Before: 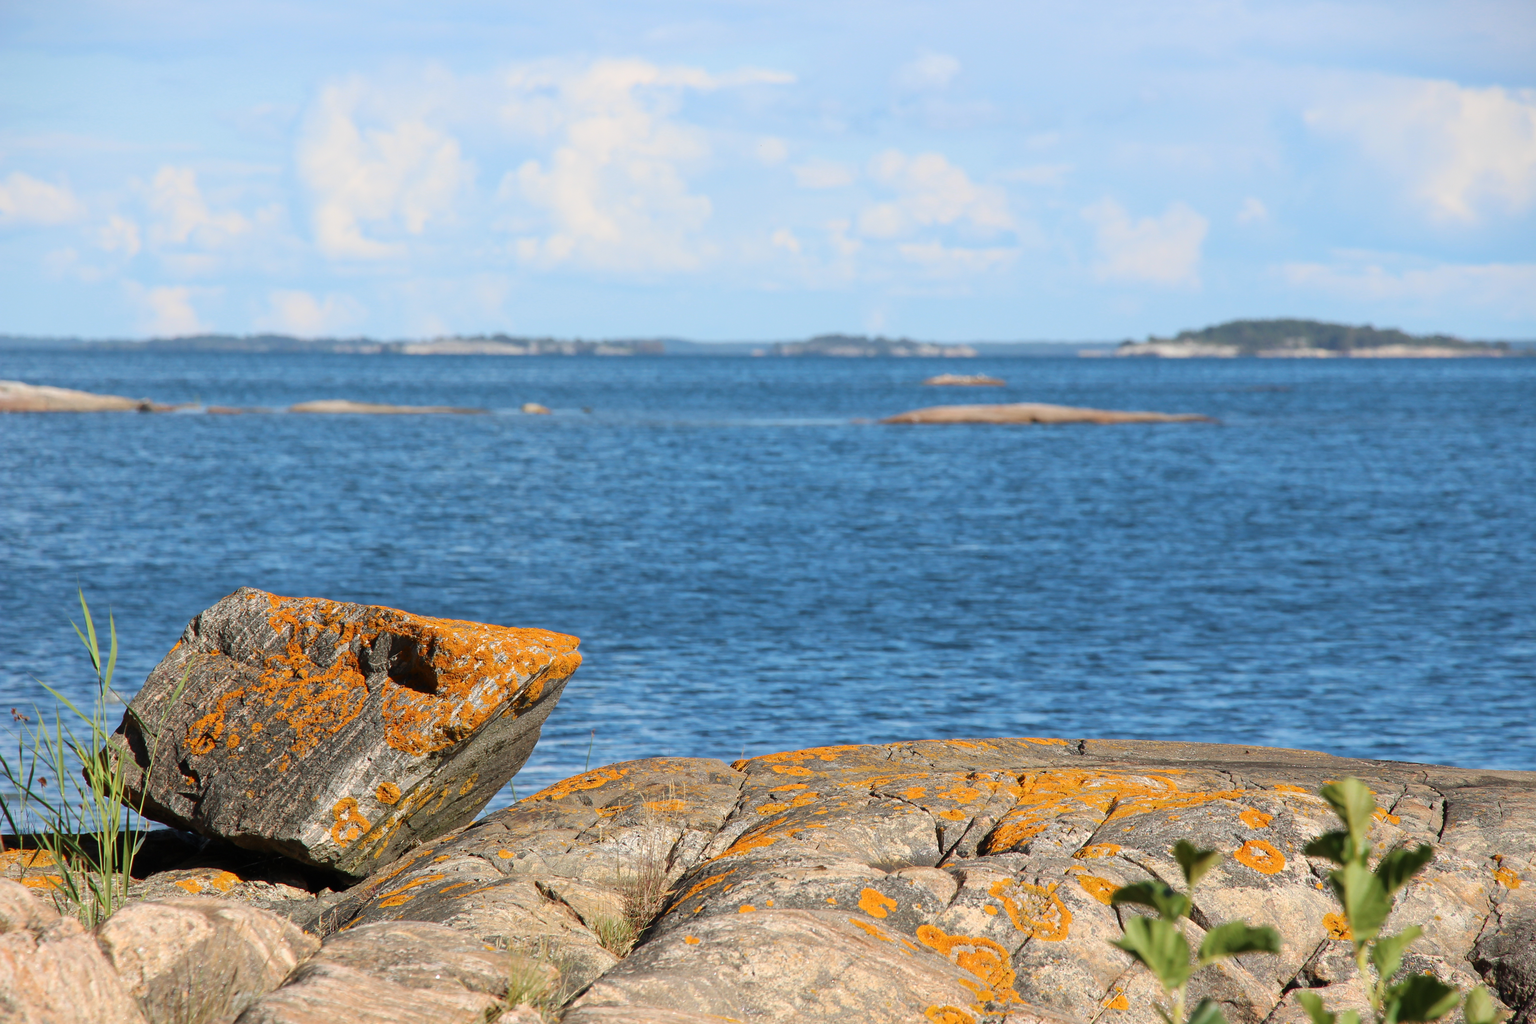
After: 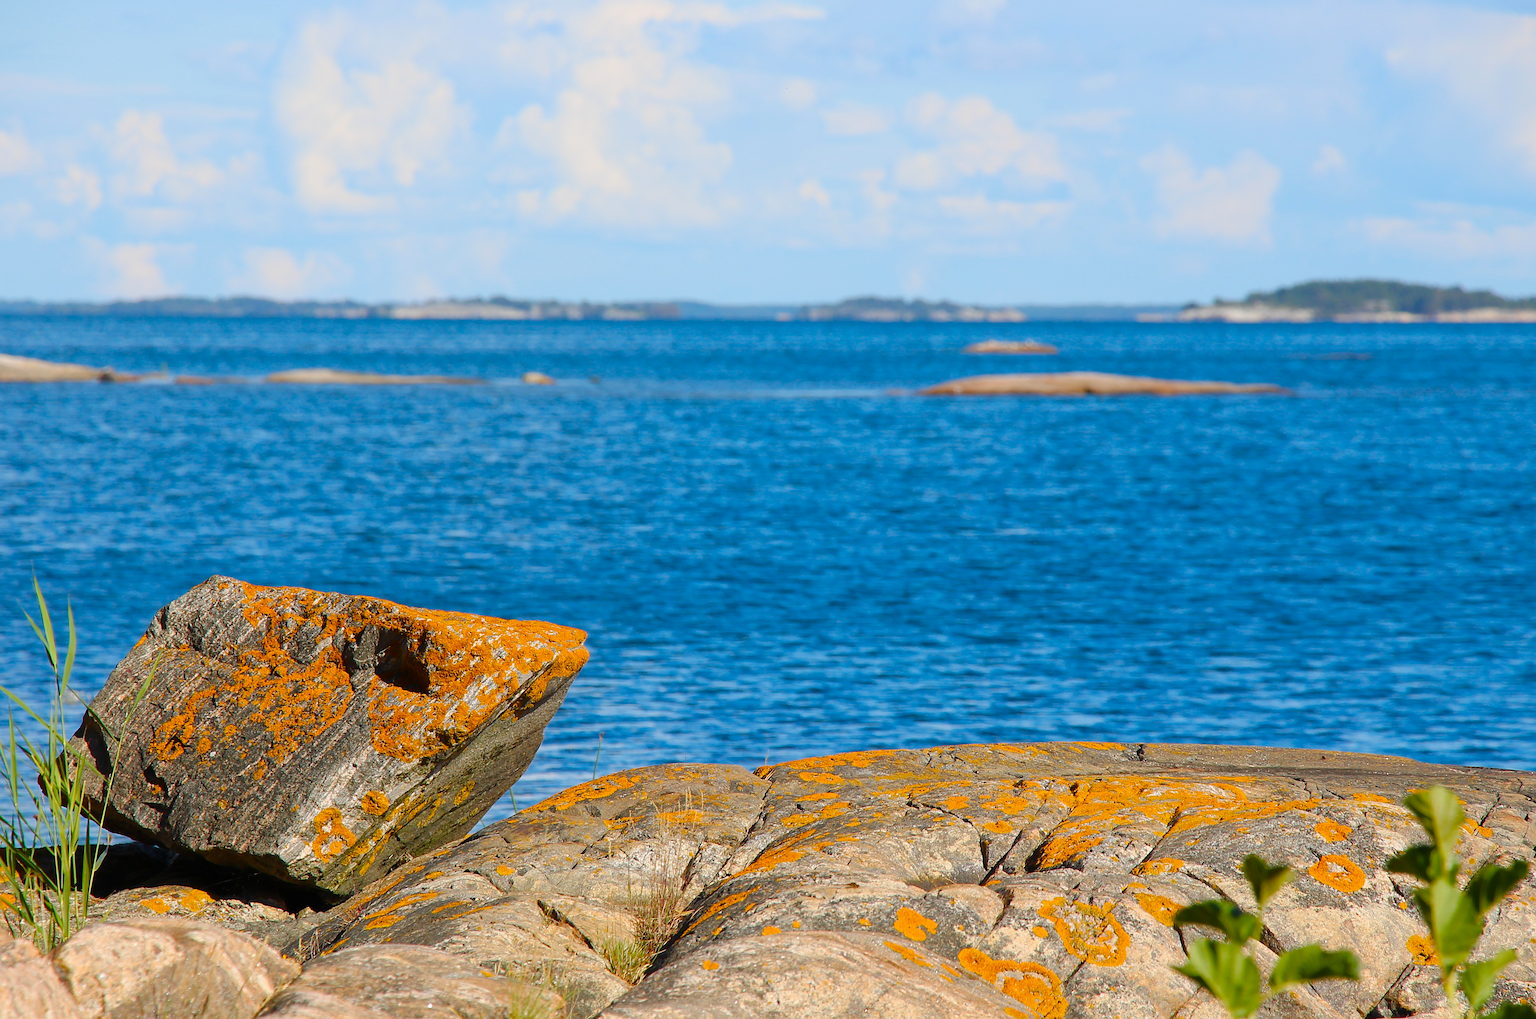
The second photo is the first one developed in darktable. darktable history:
sharpen: on, module defaults
color balance rgb: shadows lift › chroma 1.318%, shadows lift › hue 260.7°, perceptual saturation grading › global saturation 39.083%, perceptual saturation grading › highlights -25.5%, perceptual saturation grading › mid-tones 35.176%, perceptual saturation grading › shadows 36.225%, perceptual brilliance grading › global brilliance 1.515%, perceptual brilliance grading › highlights -3.508%
crop: left 3.182%, top 6.47%, right 6.217%, bottom 3.295%
